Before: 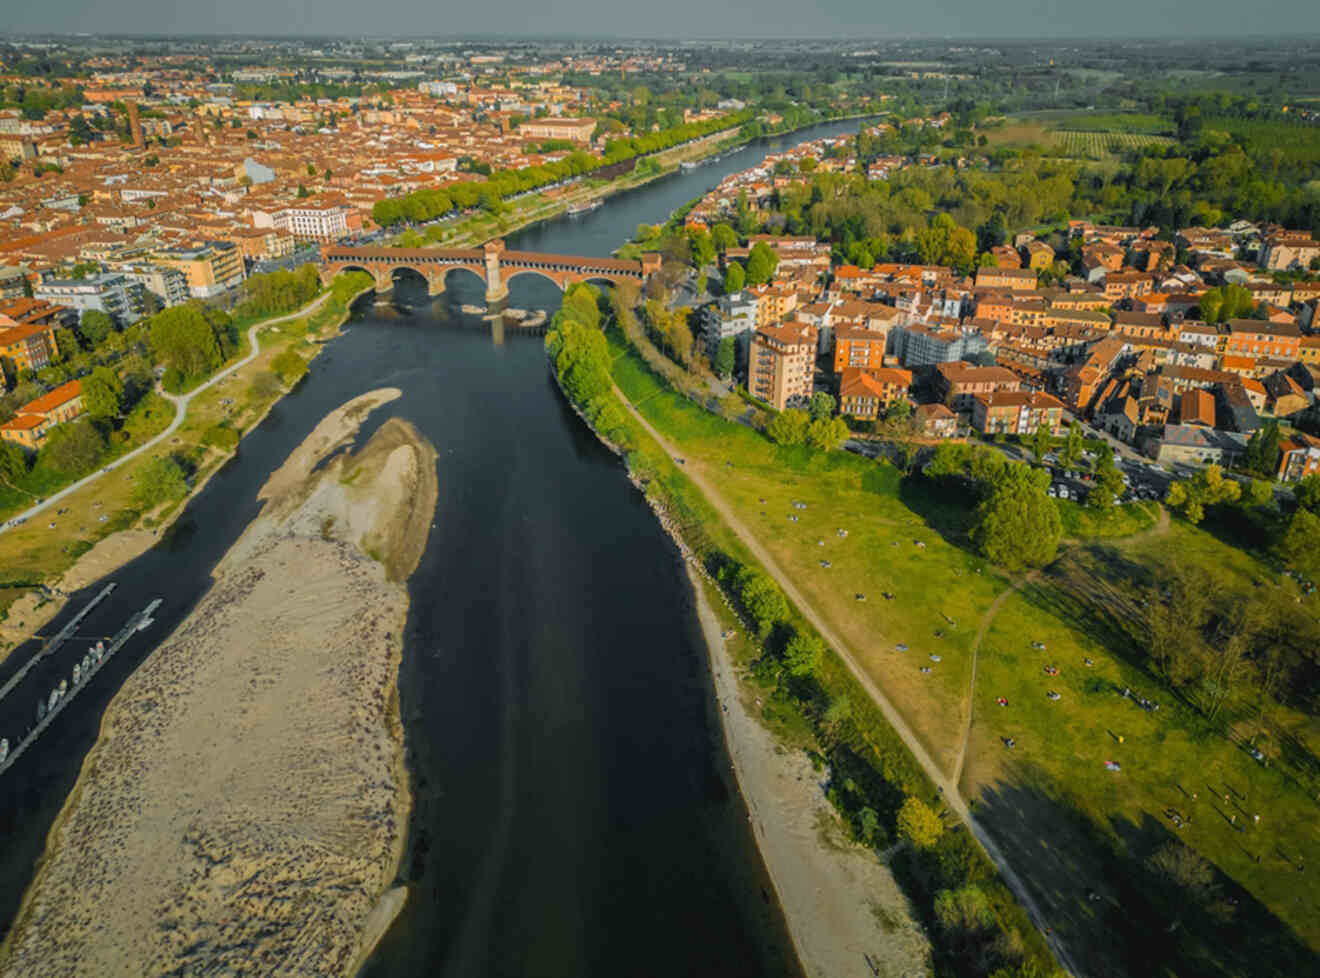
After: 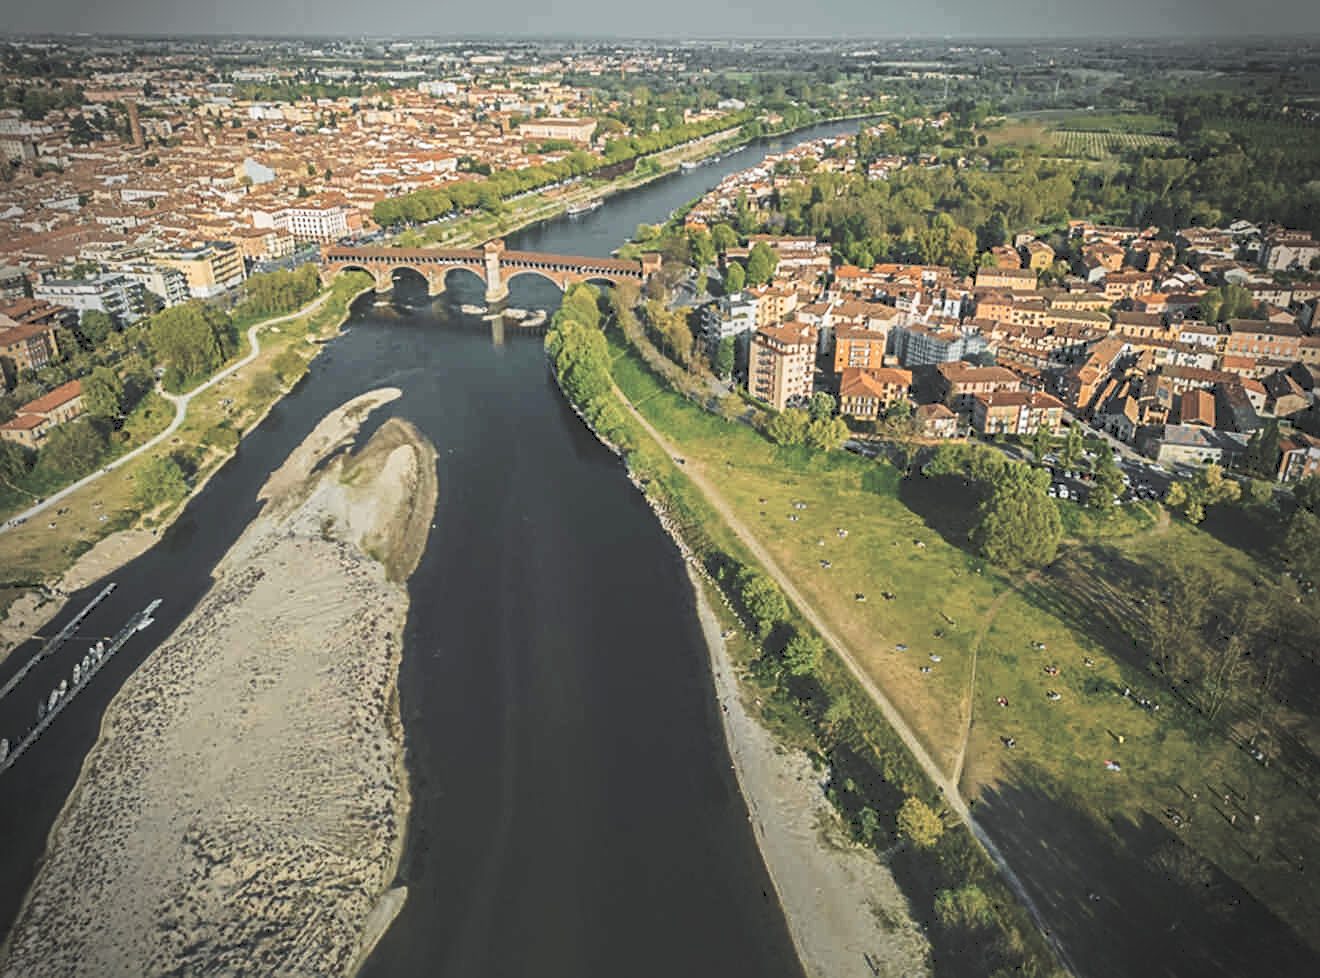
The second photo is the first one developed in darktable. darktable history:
color correction: highlights b* 0.061, saturation 0.612
tone curve: curves: ch0 [(0, 0) (0.003, 0.203) (0.011, 0.203) (0.025, 0.21) (0.044, 0.22) (0.069, 0.231) (0.1, 0.243) (0.136, 0.255) (0.177, 0.277) (0.224, 0.305) (0.277, 0.346) (0.335, 0.412) (0.399, 0.492) (0.468, 0.571) (0.543, 0.658) (0.623, 0.75) (0.709, 0.837) (0.801, 0.905) (0.898, 0.955) (1, 1)], preserve colors none
sharpen: radius 2.536, amount 0.617
vignetting: fall-off radius 32.03%
